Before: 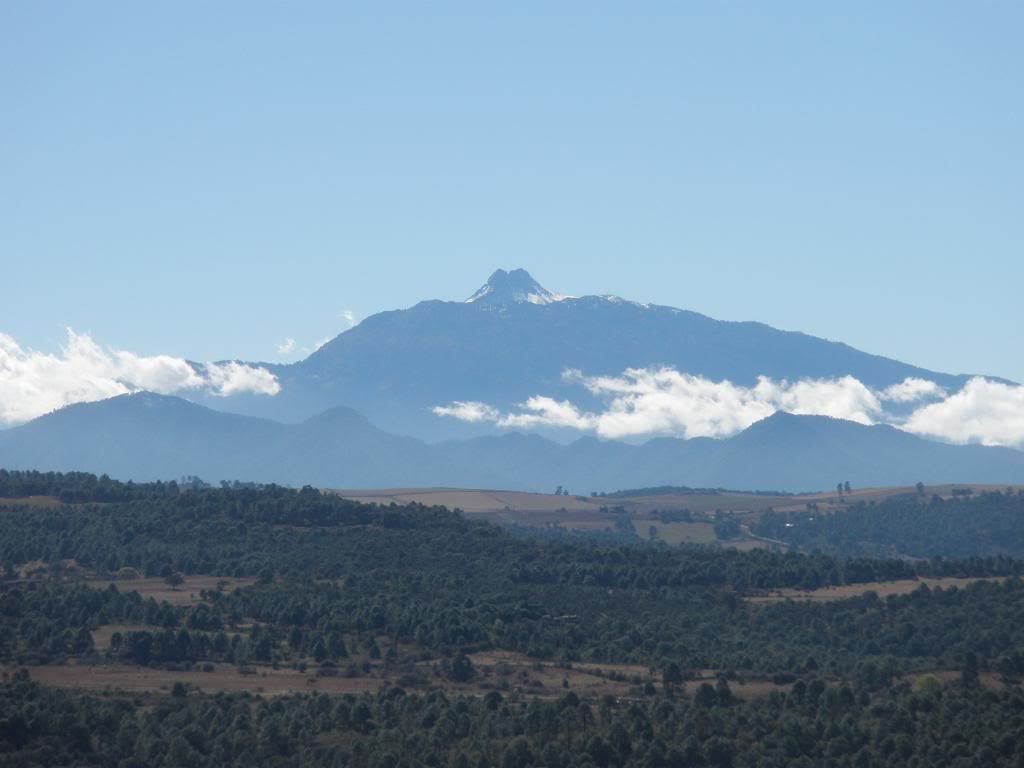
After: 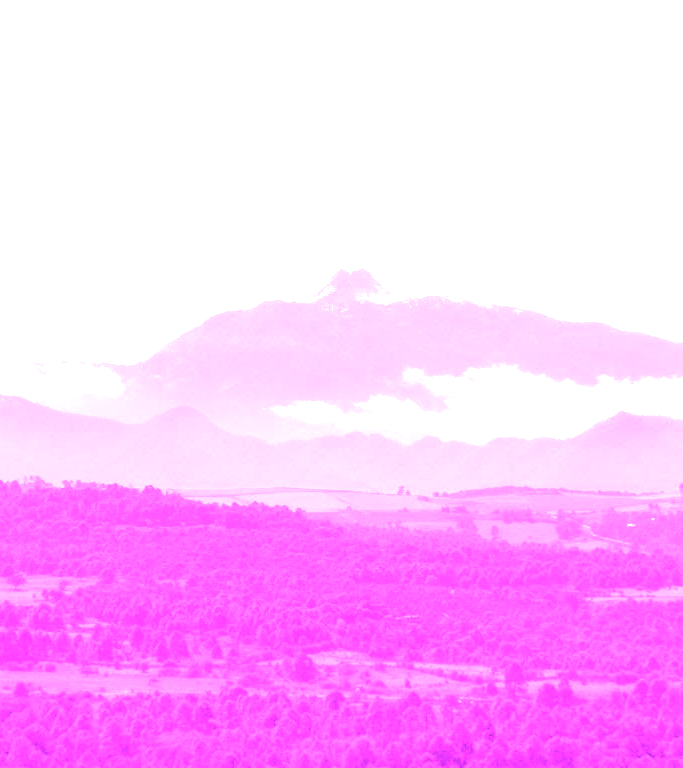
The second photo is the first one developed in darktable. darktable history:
white balance: red 8, blue 8
color correction: highlights a* 40, highlights b* 40, saturation 0.69
crop and rotate: left 15.446%, right 17.836%
